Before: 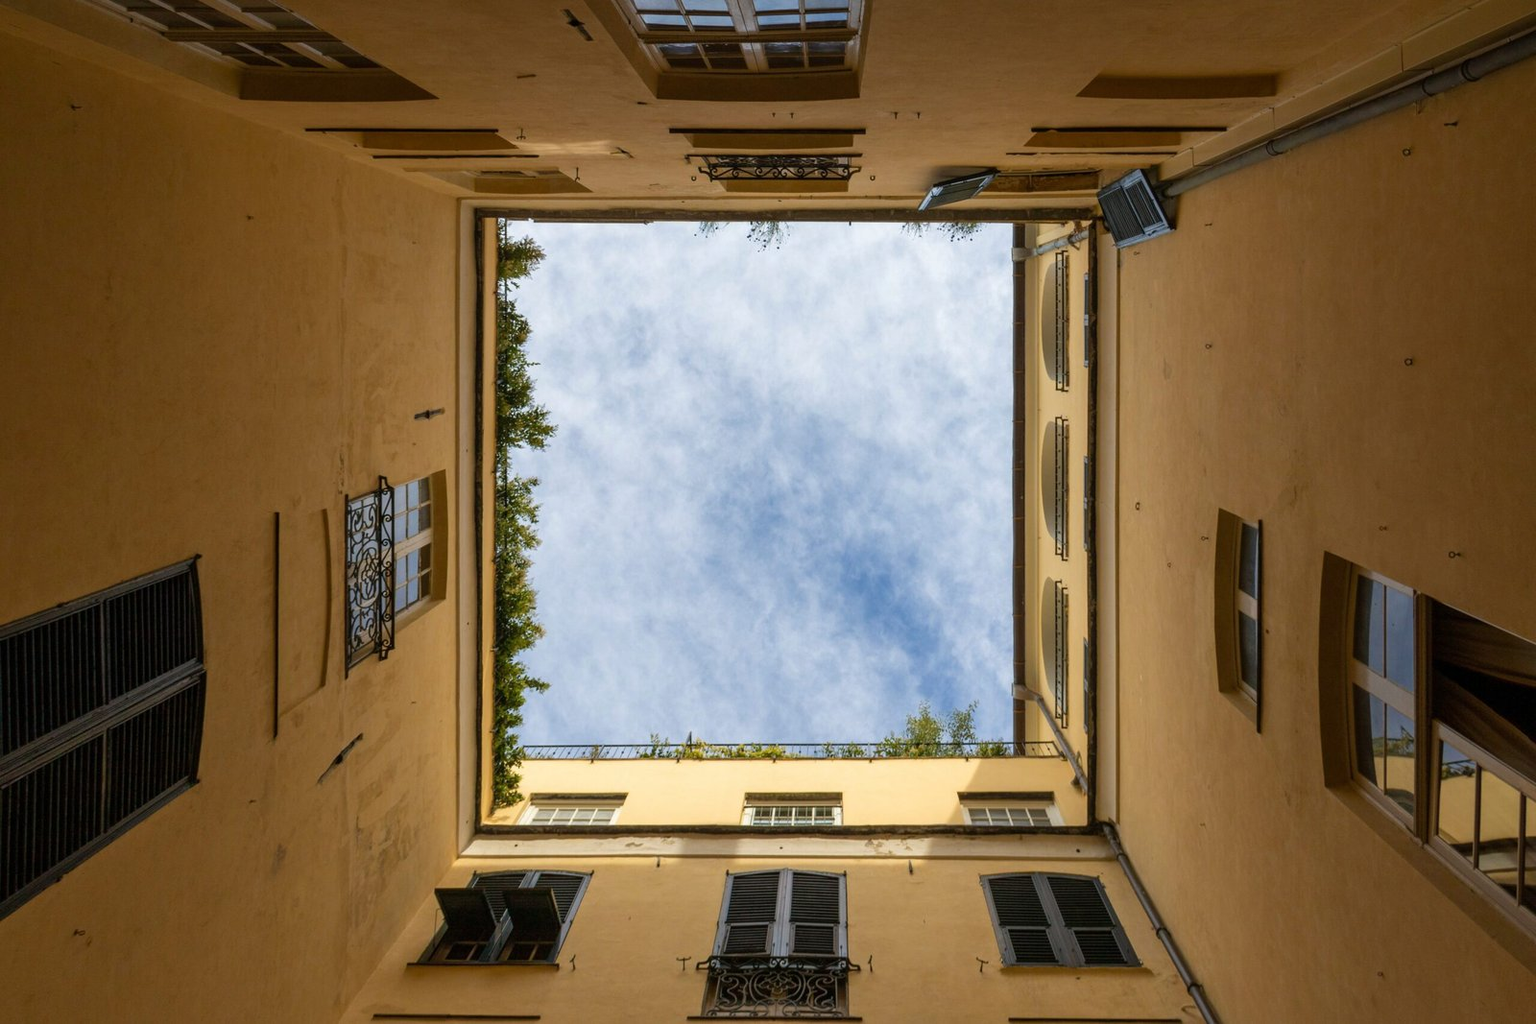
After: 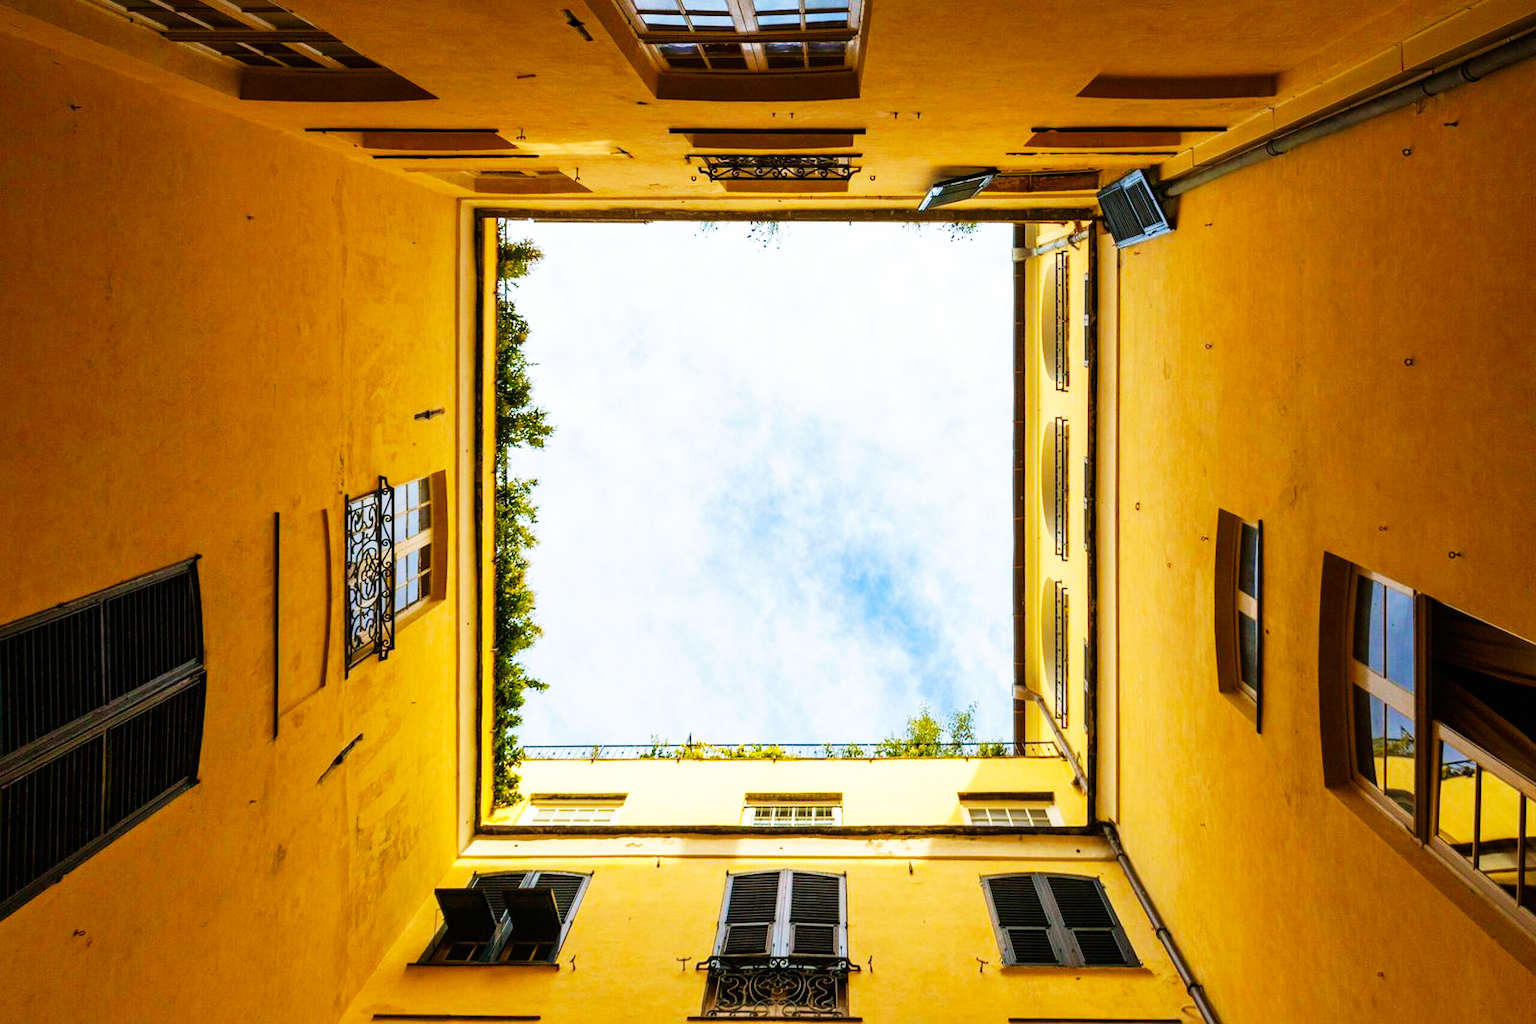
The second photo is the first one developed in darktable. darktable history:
color balance rgb: perceptual saturation grading › global saturation 30%, global vibrance 10%
velvia: on, module defaults
white balance: emerald 1
base curve: curves: ch0 [(0, 0) (0.007, 0.004) (0.027, 0.03) (0.046, 0.07) (0.207, 0.54) (0.442, 0.872) (0.673, 0.972) (1, 1)], preserve colors none
